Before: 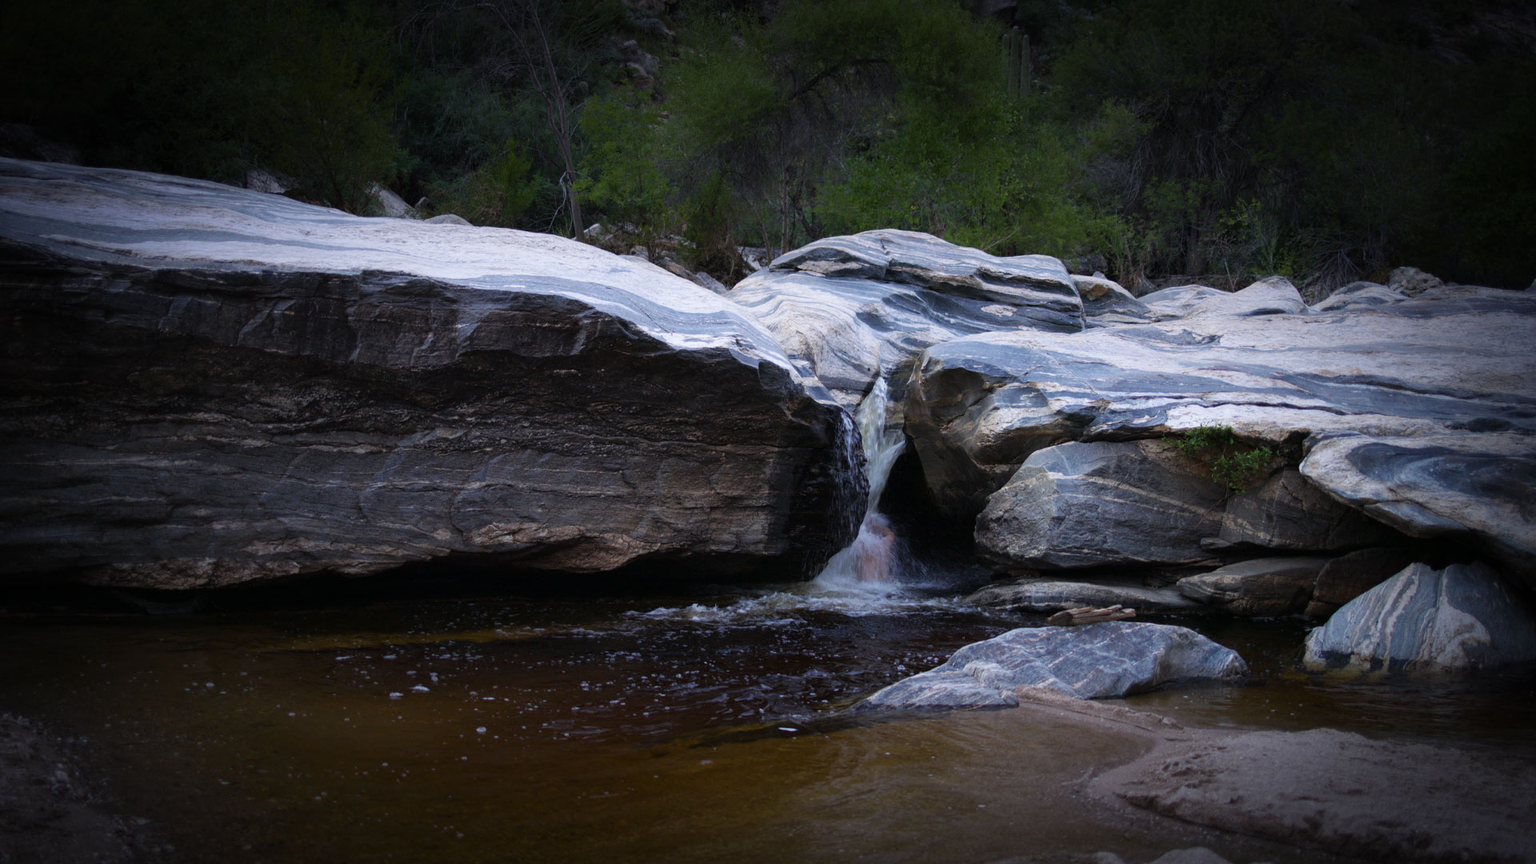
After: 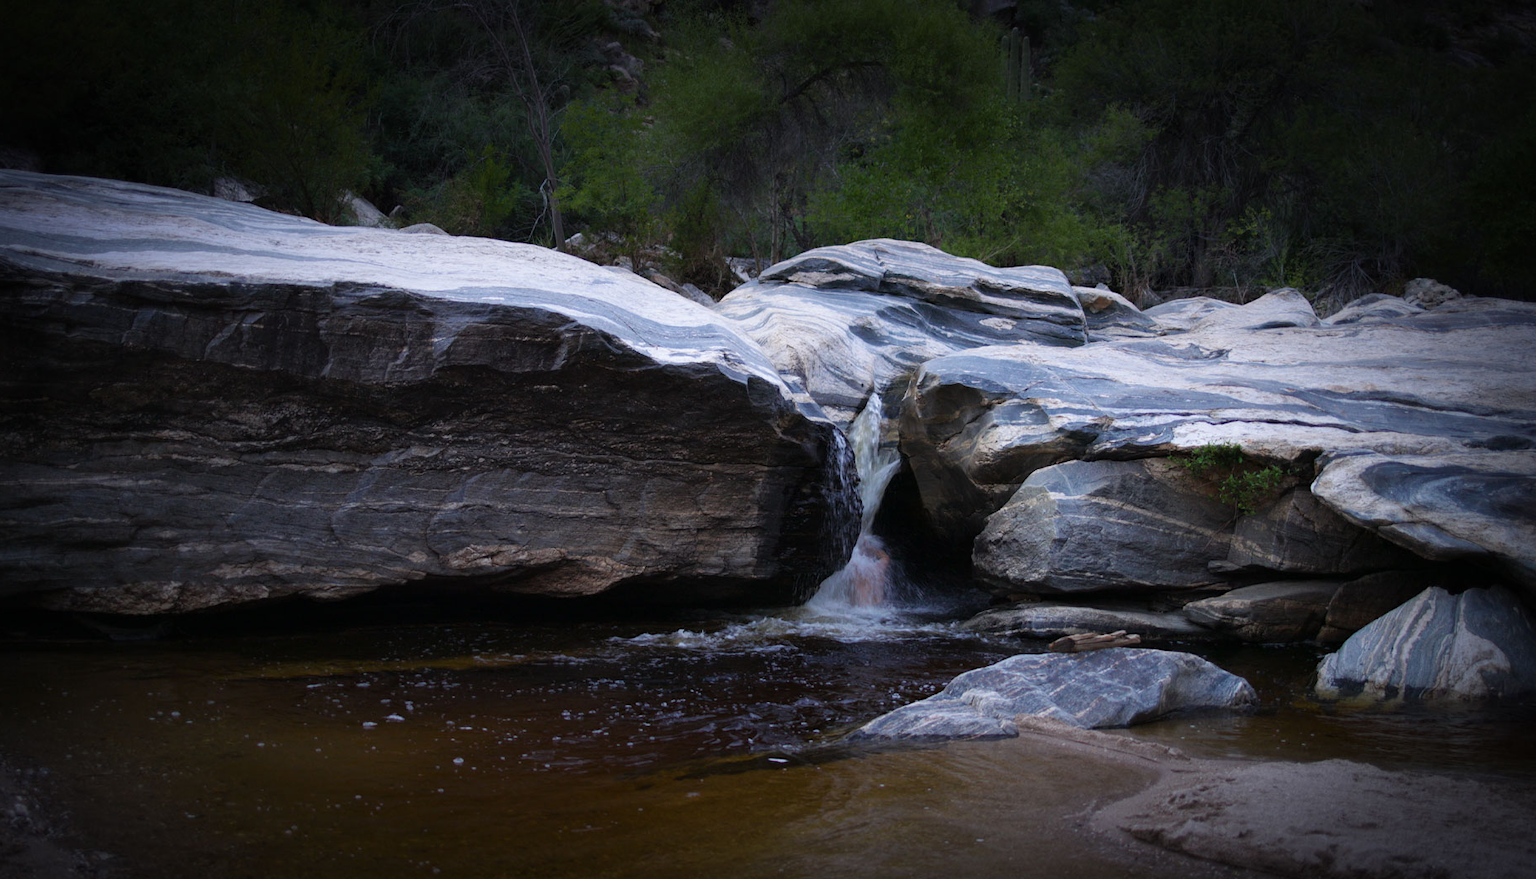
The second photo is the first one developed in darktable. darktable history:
crop and rotate: left 2.712%, right 1.3%, bottom 2.244%
